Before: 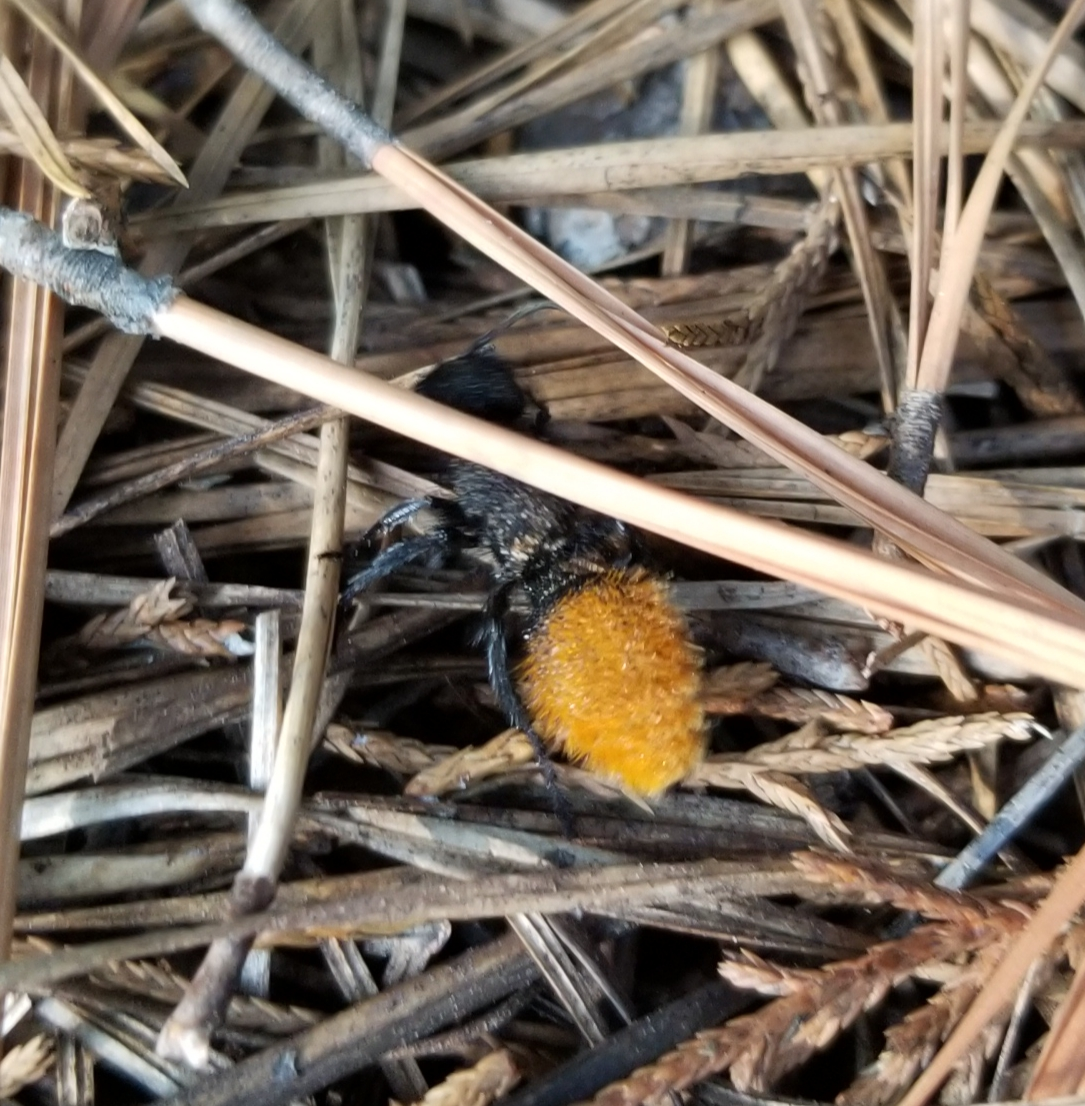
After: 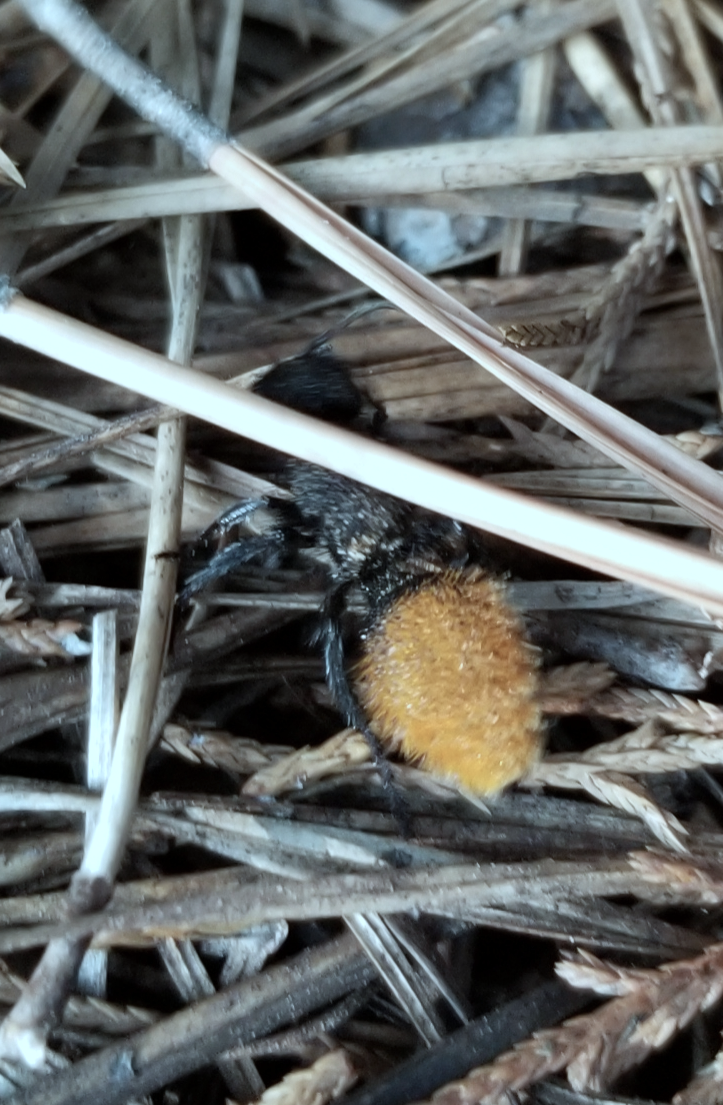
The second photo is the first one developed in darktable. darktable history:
color correction: highlights a* -12.64, highlights b* -18.1, saturation 0.7
crop and rotate: left 15.055%, right 18.278%
